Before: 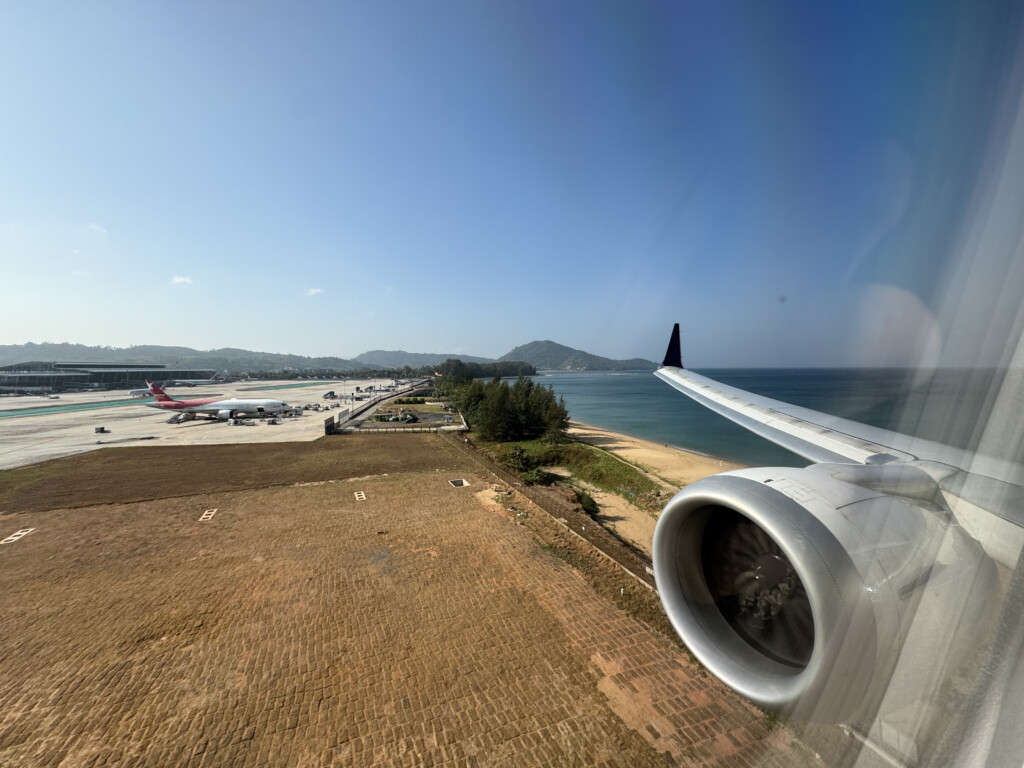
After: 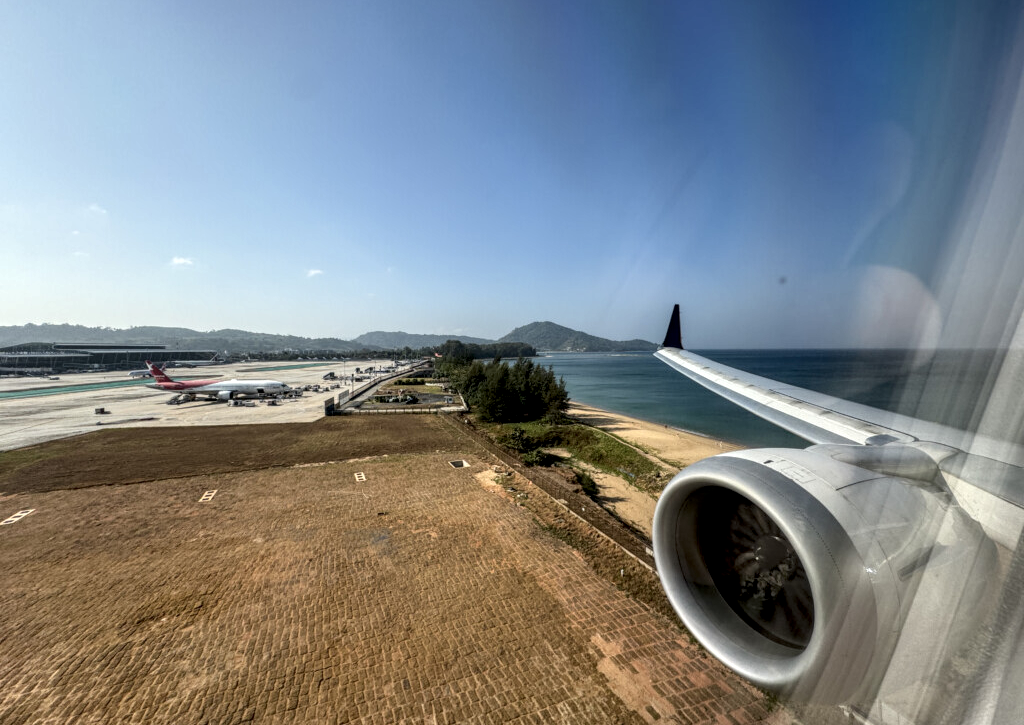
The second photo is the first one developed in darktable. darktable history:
crop and rotate: top 2.479%, bottom 3.018%
local contrast: highlights 20%, detail 150%
